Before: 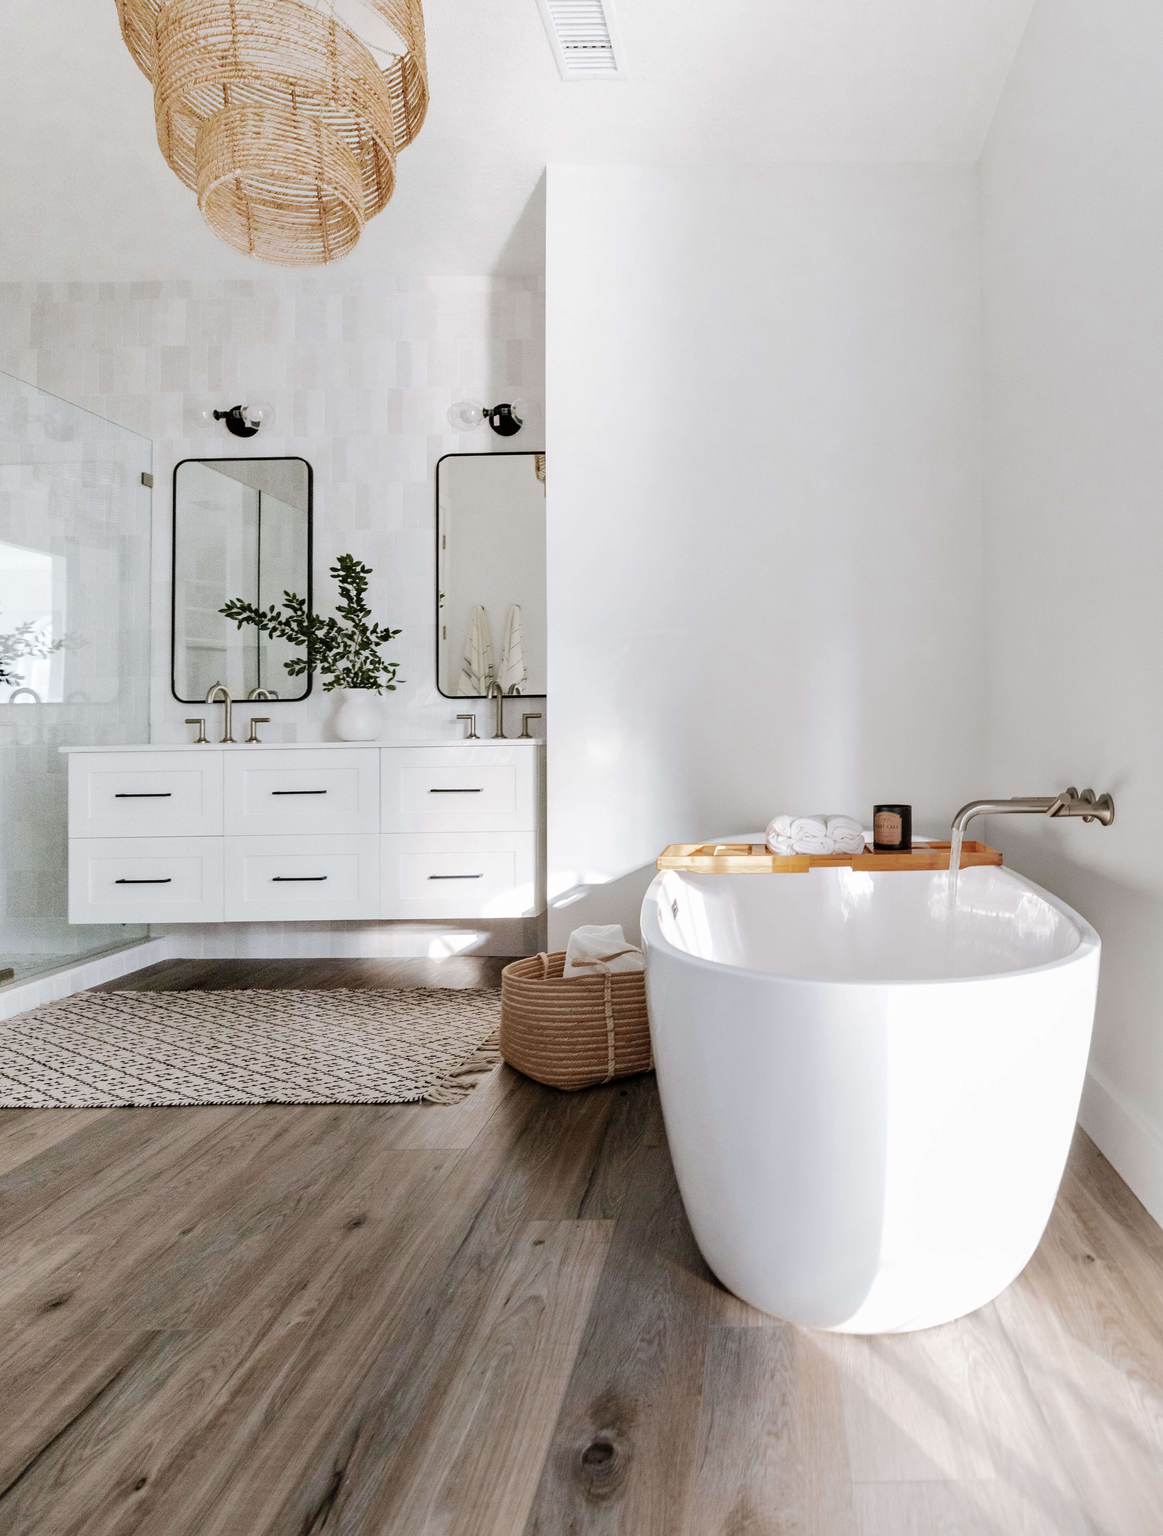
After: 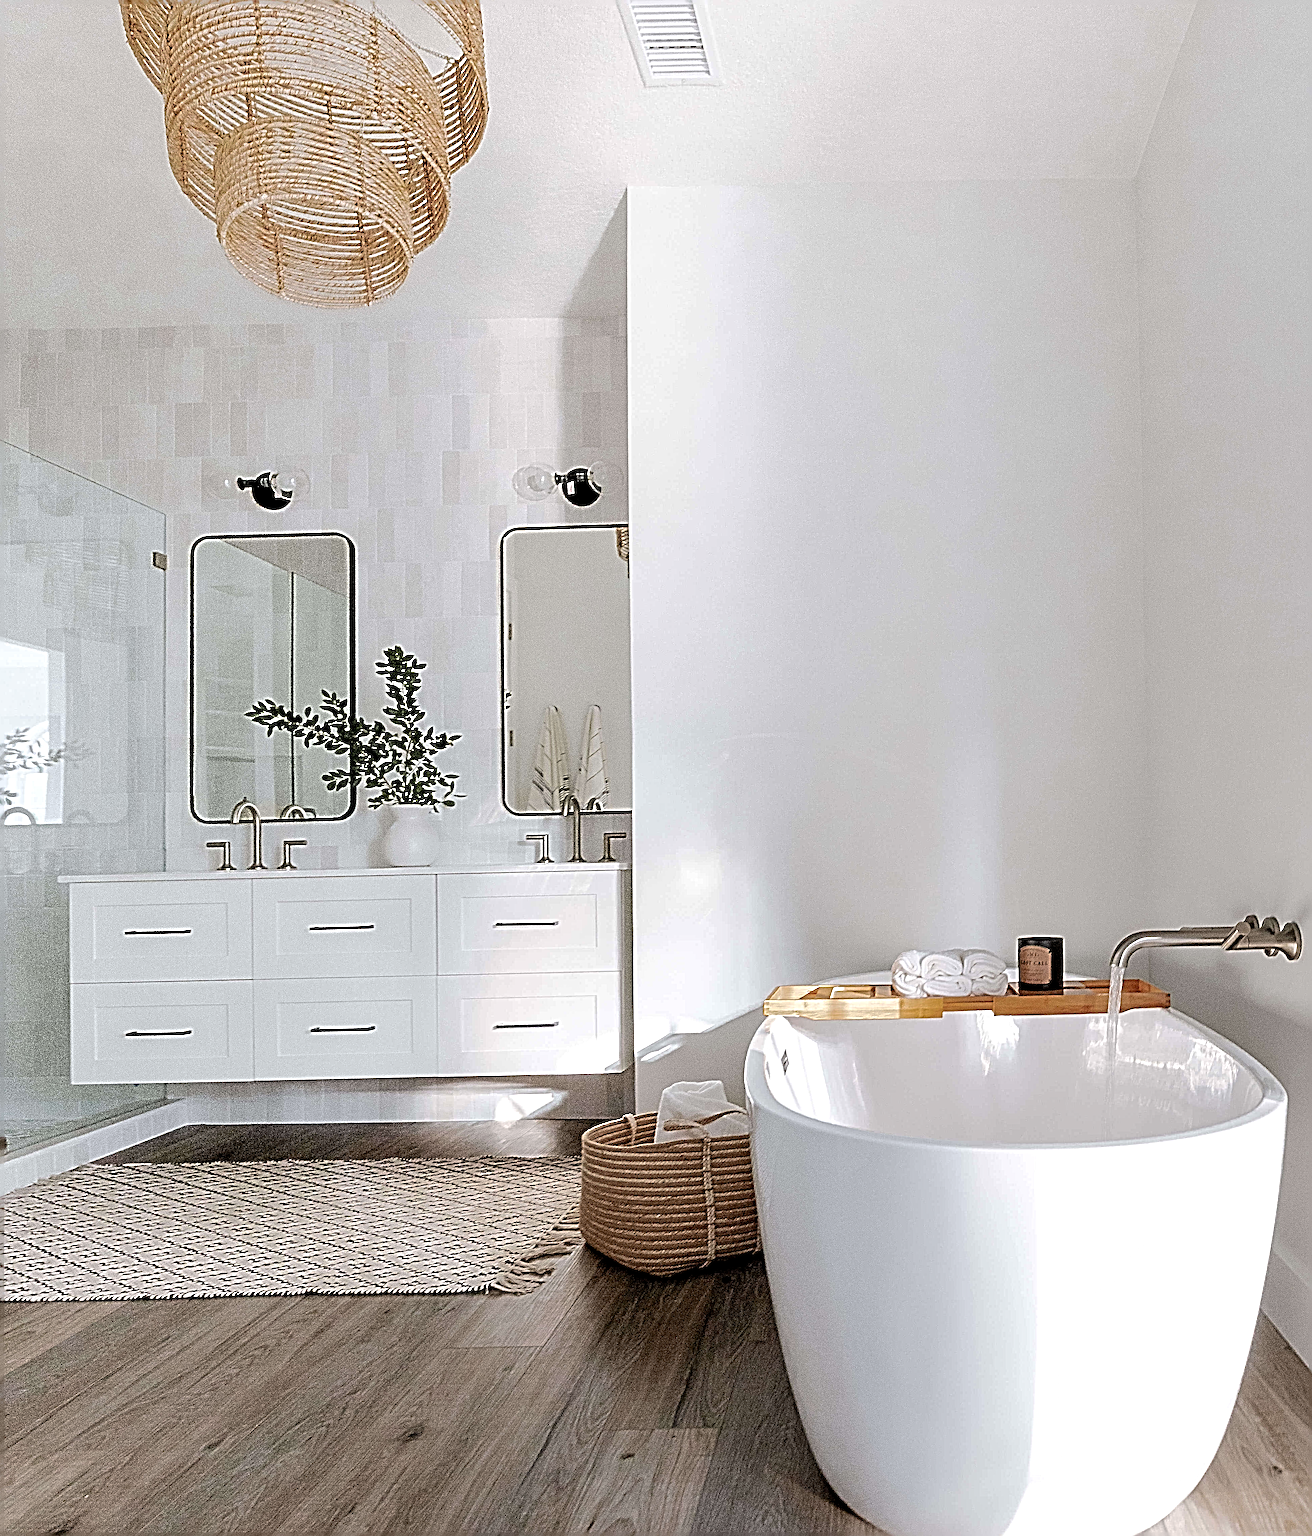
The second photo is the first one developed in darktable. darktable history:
crop and rotate: angle 0.41°, left 0.396%, right 2.893%, bottom 14.296%
sharpen: radius 6.298, amount 1.808, threshold 0.106
base curve: curves: ch0 [(0, 0) (0.74, 0.67) (1, 1)], preserve colors none
exposure: black level correction 0.007, exposure 0.098 EV, compensate exposure bias true, compensate highlight preservation false
